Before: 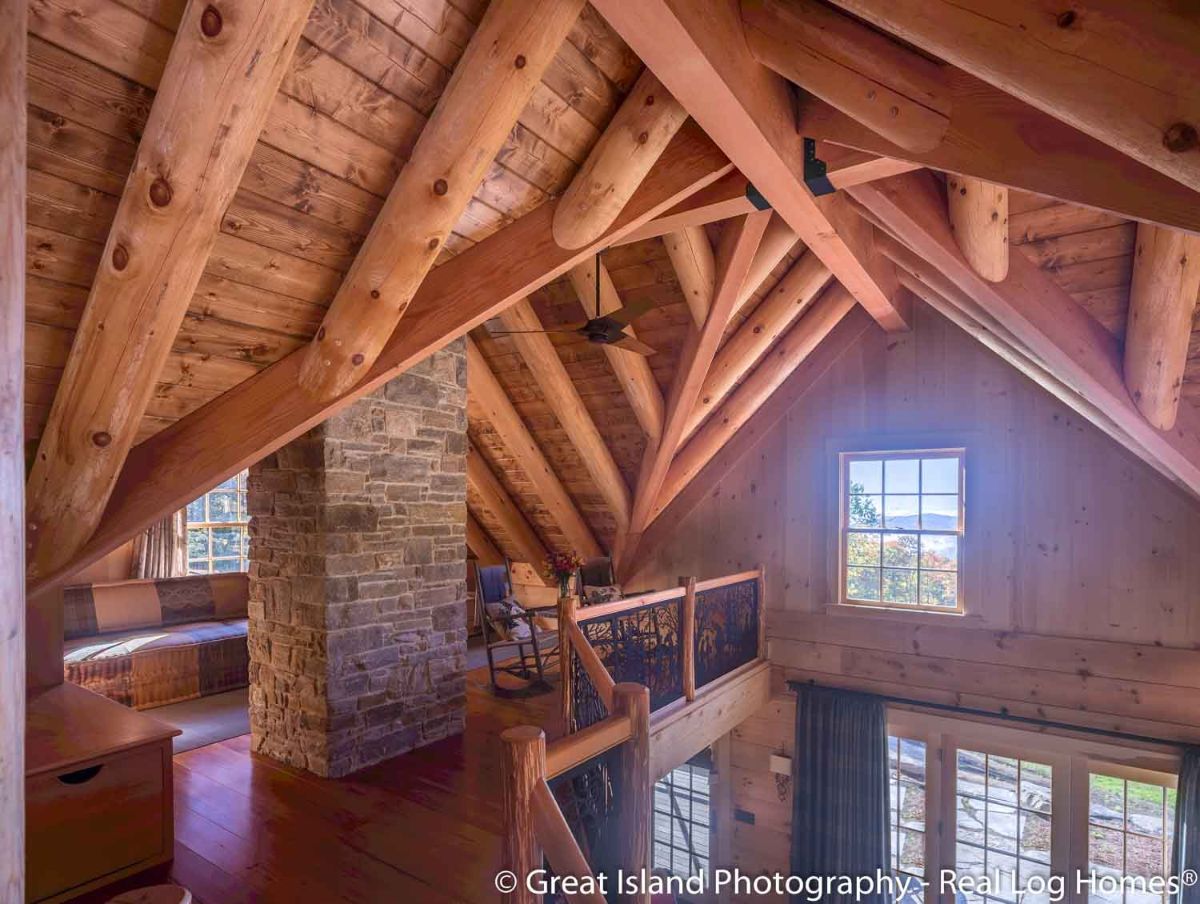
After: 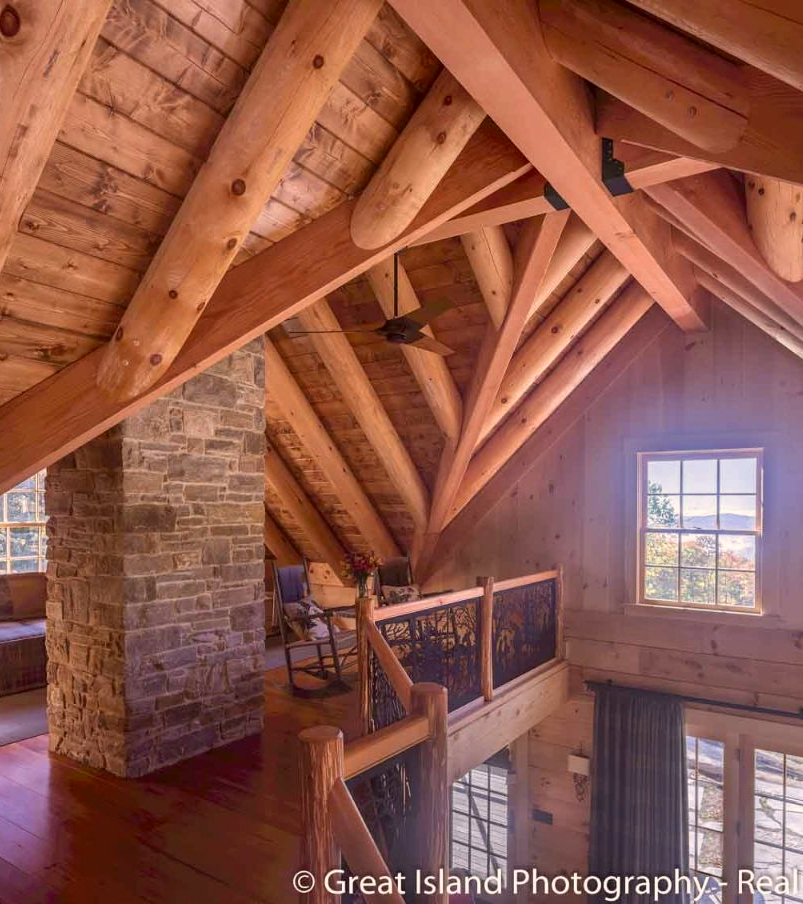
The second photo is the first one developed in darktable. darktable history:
crop: left 16.905%, right 16.172%
color correction: highlights a* 6.12, highlights b* 8.24, shadows a* 5.96, shadows b* 7.05, saturation 0.906
